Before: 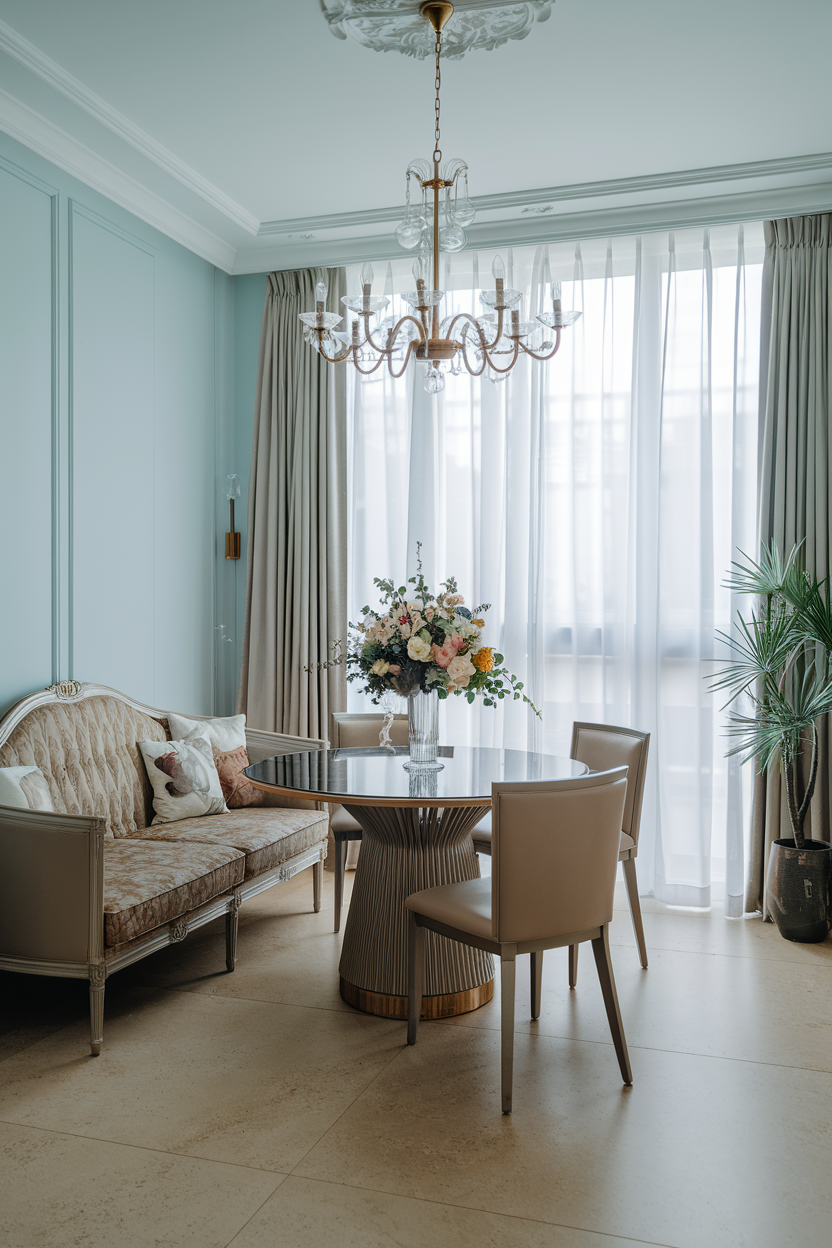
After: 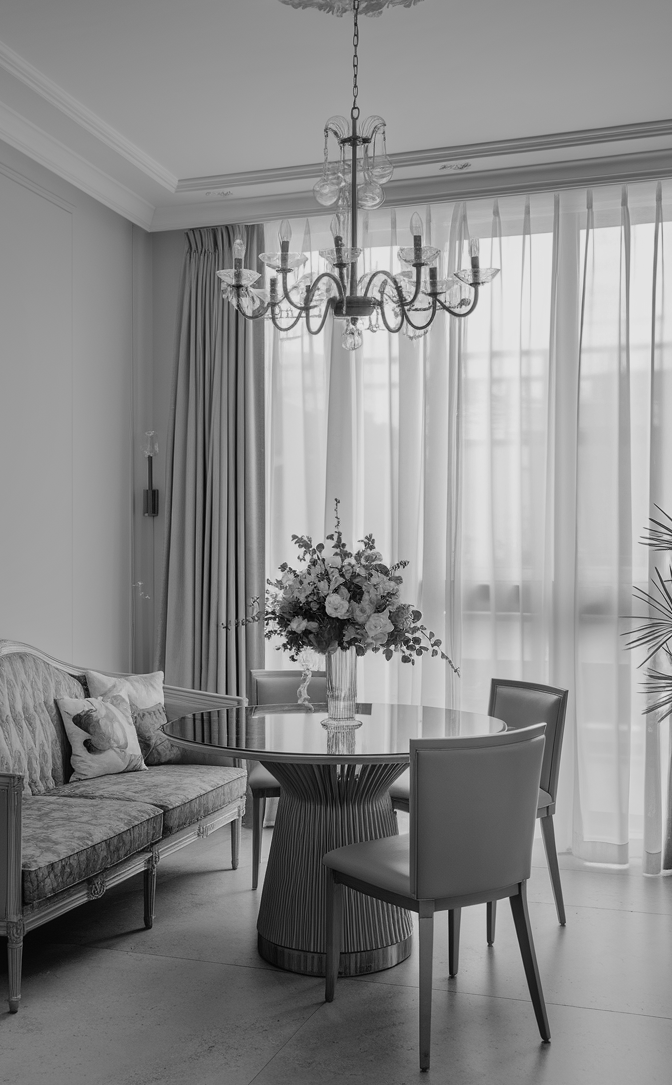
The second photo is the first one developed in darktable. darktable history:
crop: left 9.929%, top 3.475%, right 9.188%, bottom 9.529%
shadows and highlights: shadows 22.7, highlights -48.71, soften with gaussian
monochrome: a 26.22, b 42.67, size 0.8
